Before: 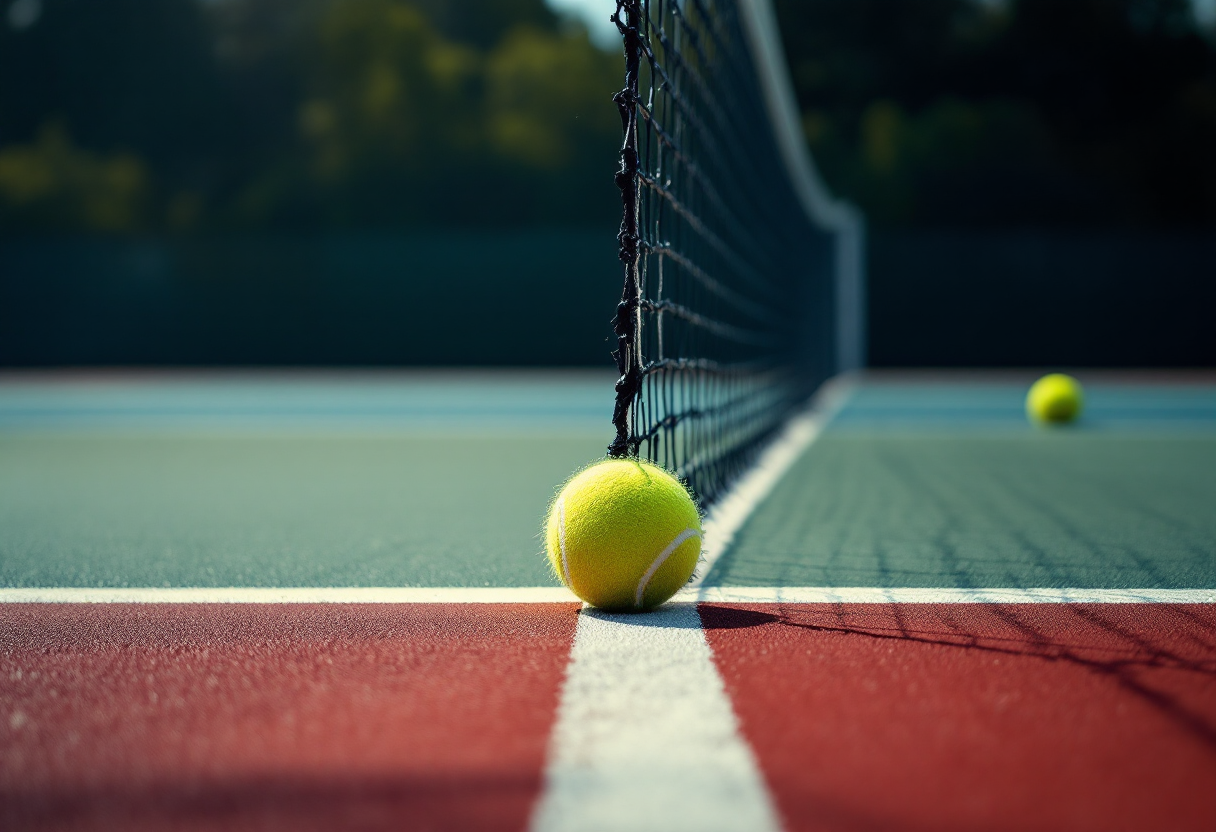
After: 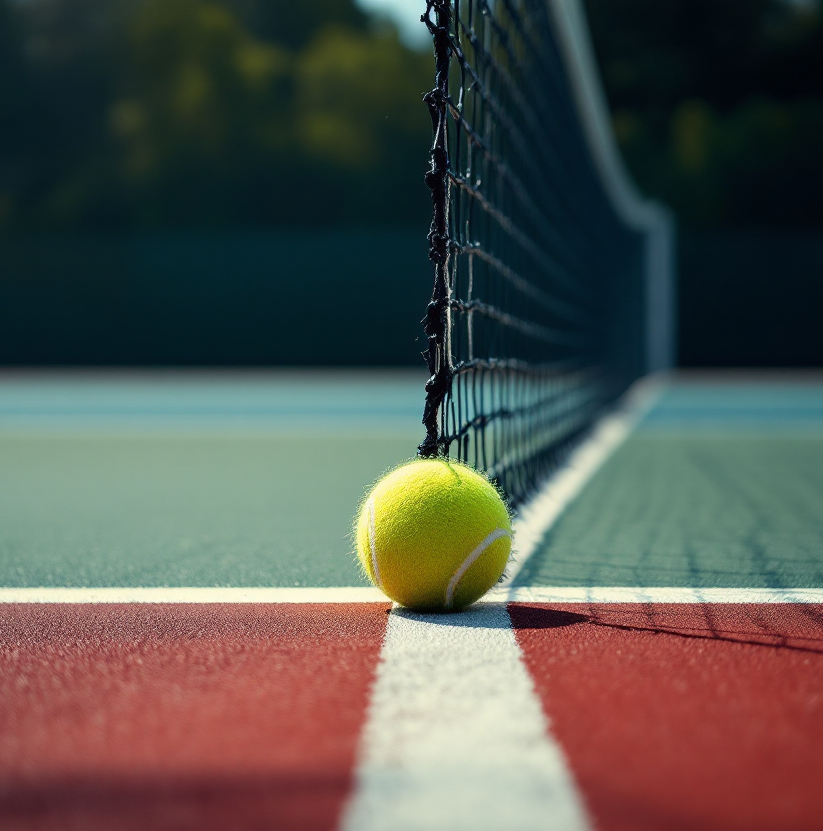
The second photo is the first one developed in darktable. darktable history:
crop and rotate: left 15.667%, right 16.624%
